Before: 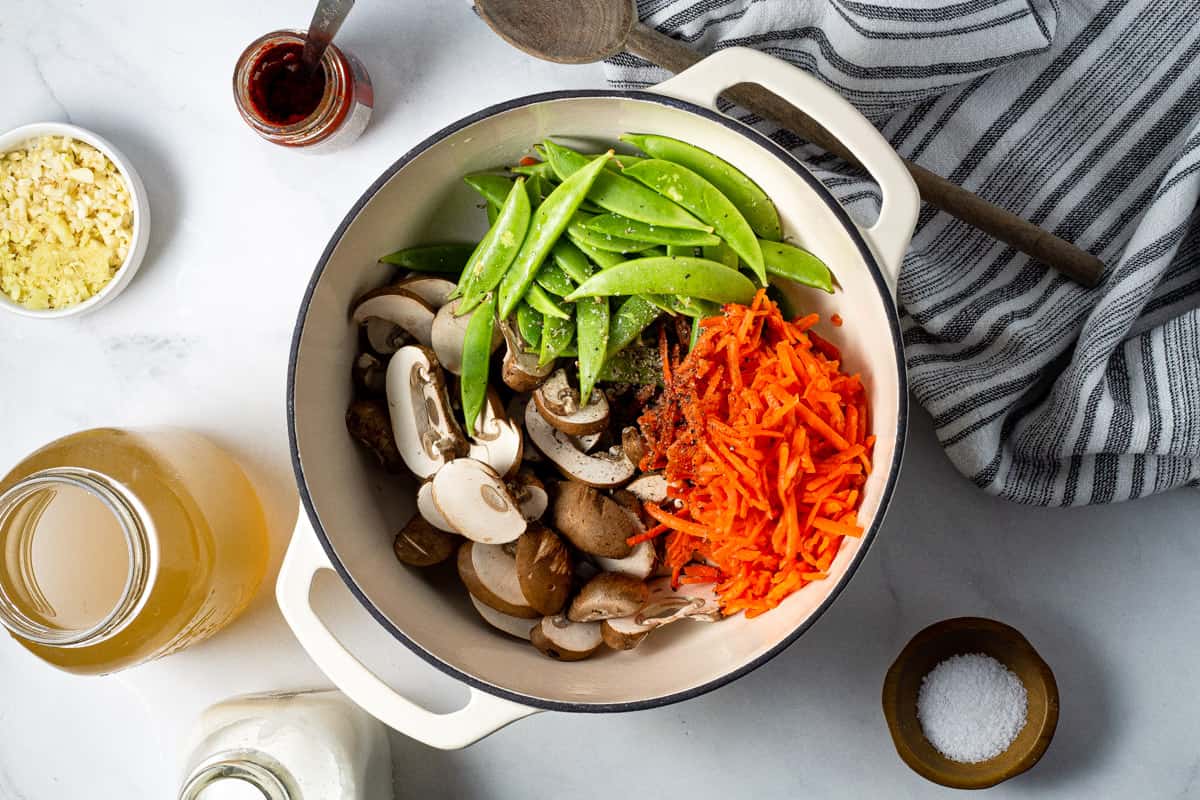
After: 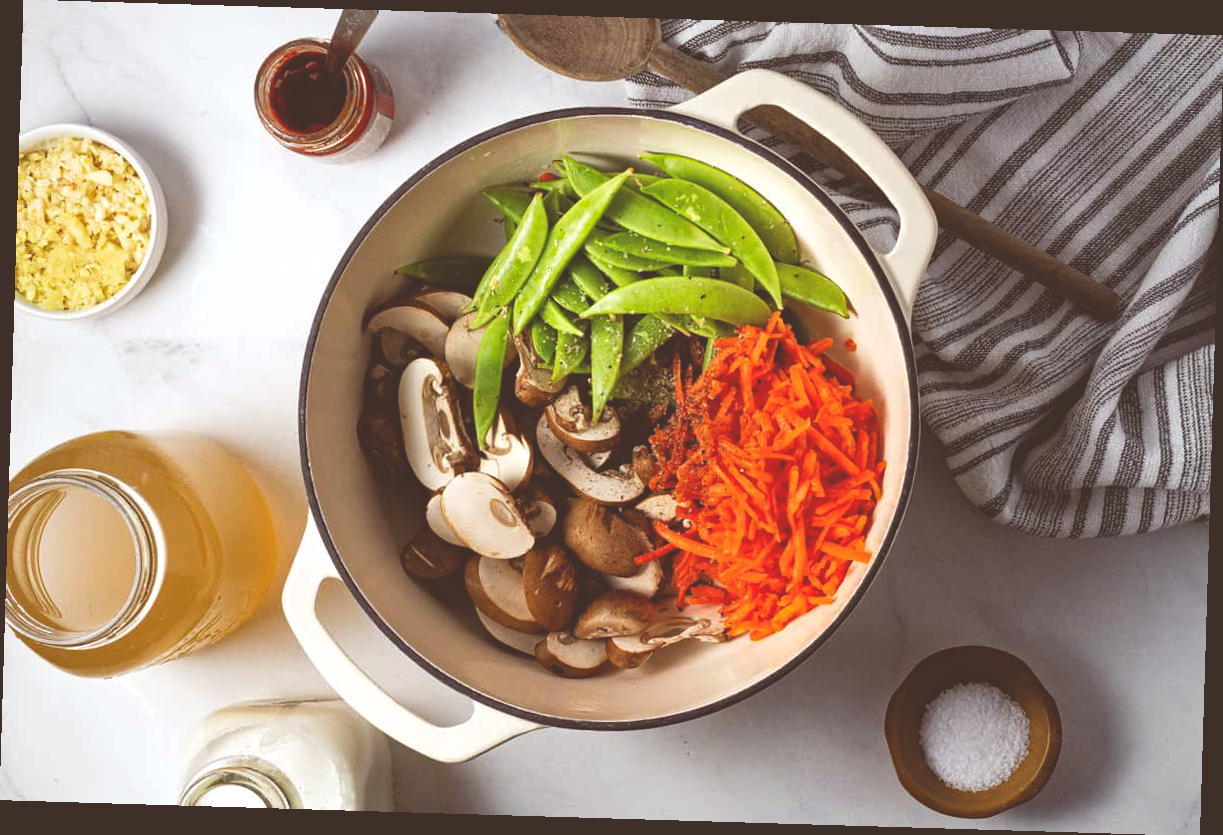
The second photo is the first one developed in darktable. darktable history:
exposure: black level correction -0.041, exposure 0.064 EV, compensate highlight preservation false
rgb levels: mode RGB, independent channels, levels [[0, 0.5, 1], [0, 0.521, 1], [0, 0.536, 1]]
haze removal: compatibility mode true, adaptive false
rotate and perspective: rotation 1.72°, automatic cropping off
